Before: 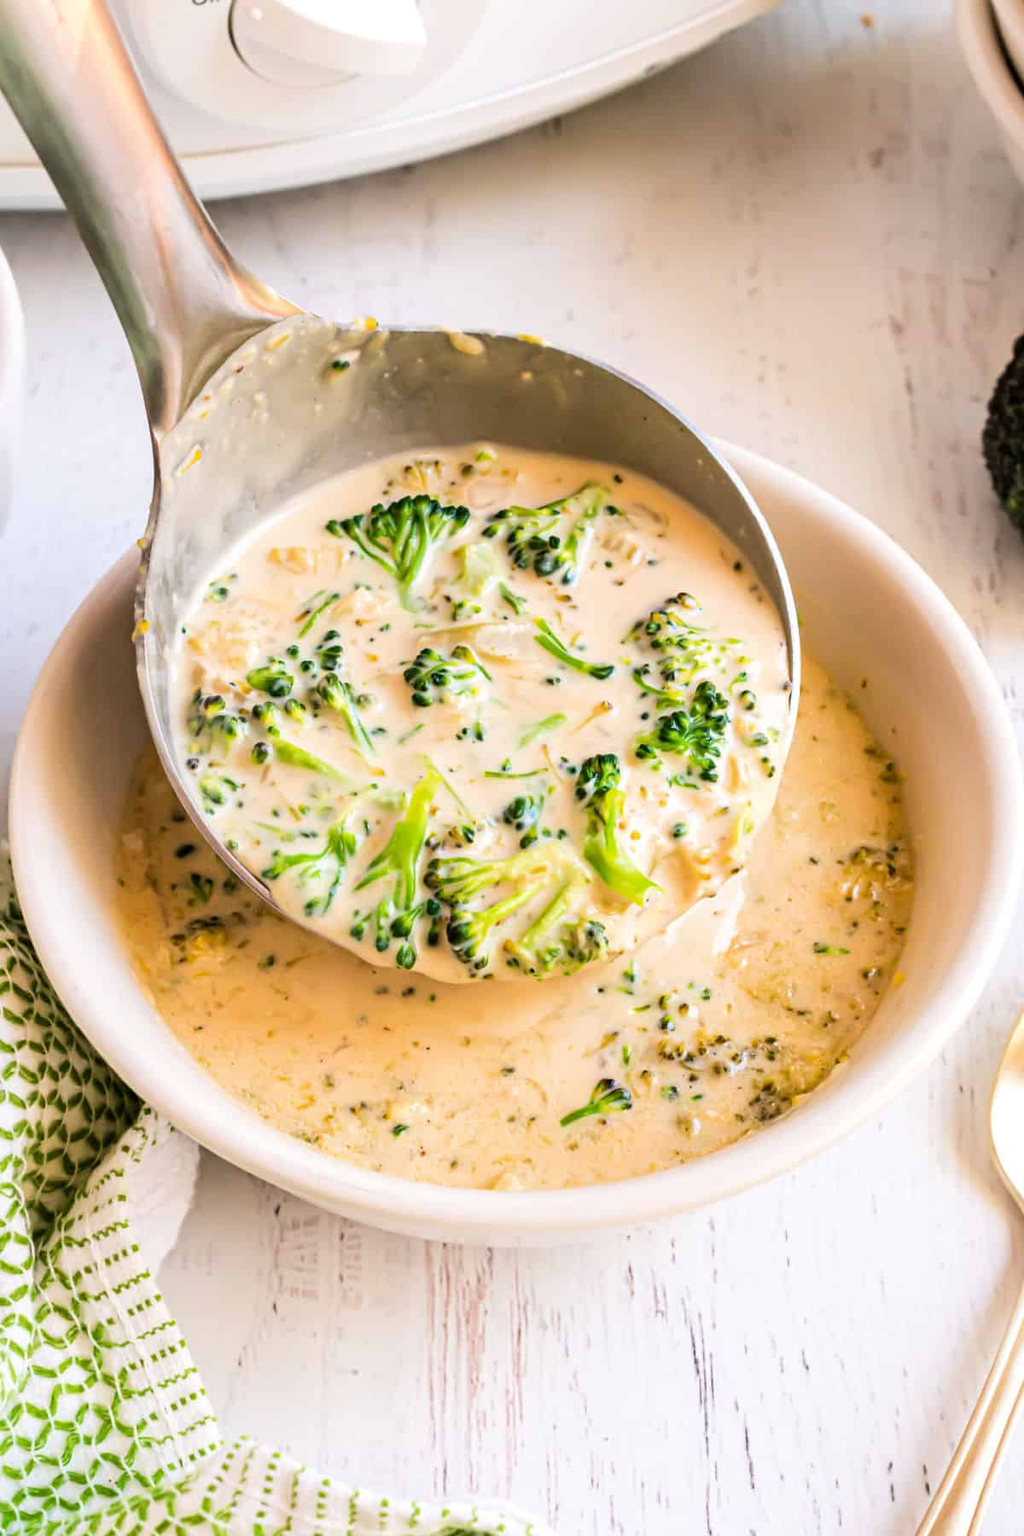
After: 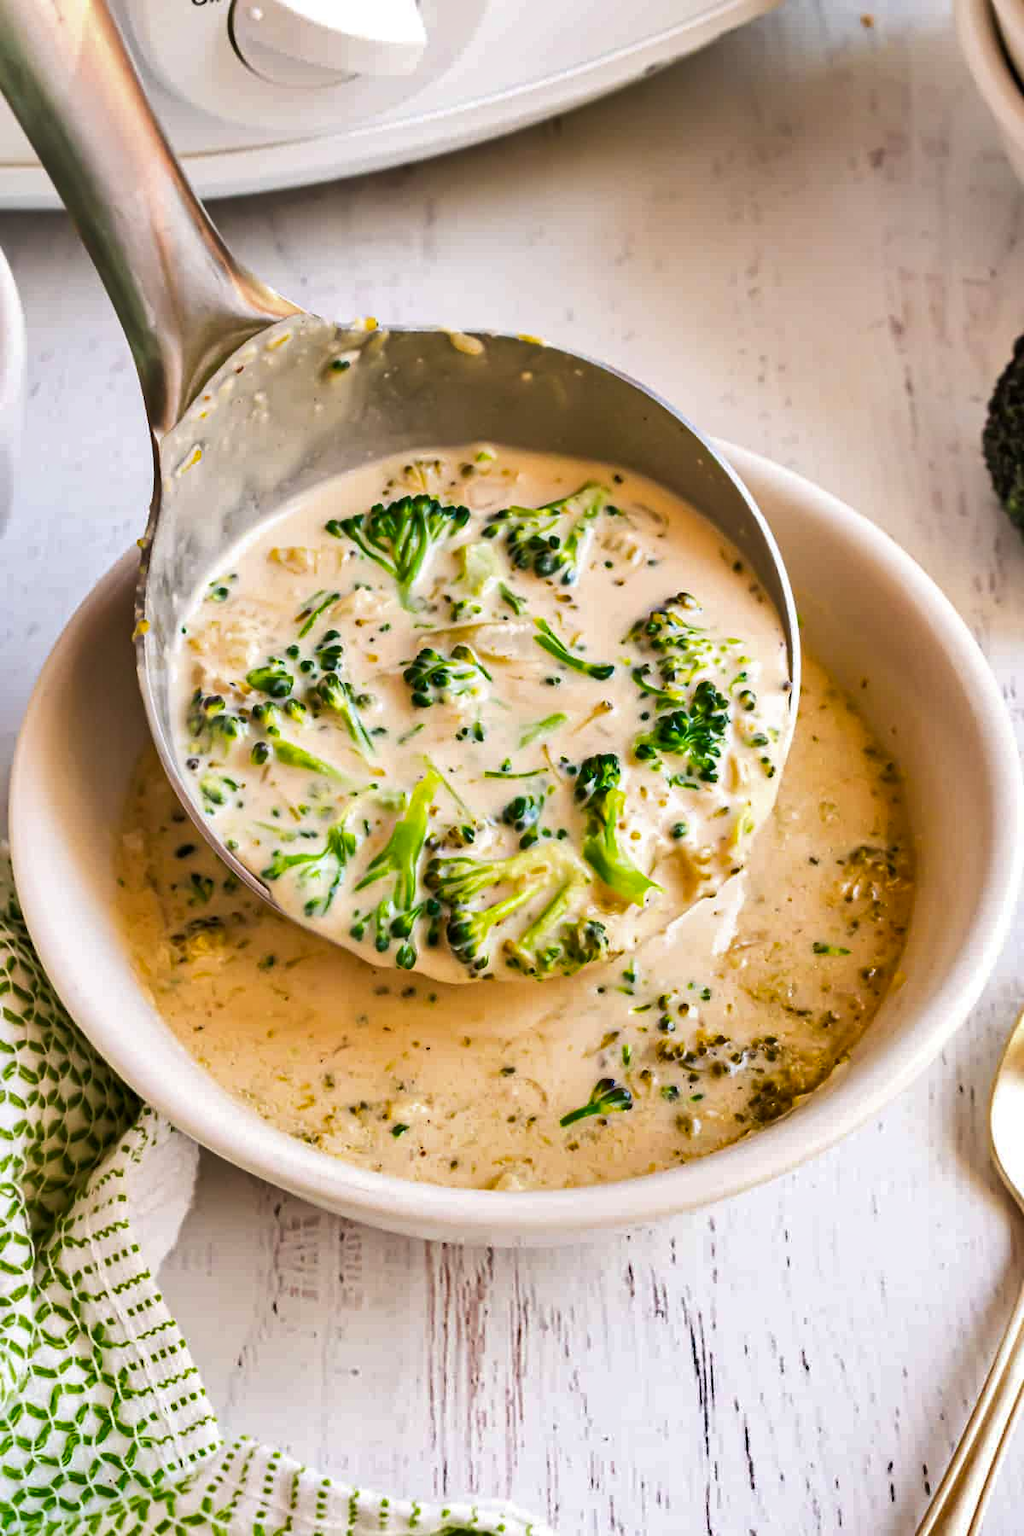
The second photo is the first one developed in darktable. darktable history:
color correction: highlights b* -0.012
shadows and highlights: shadows 75.47, highlights -60.83, soften with gaussian
